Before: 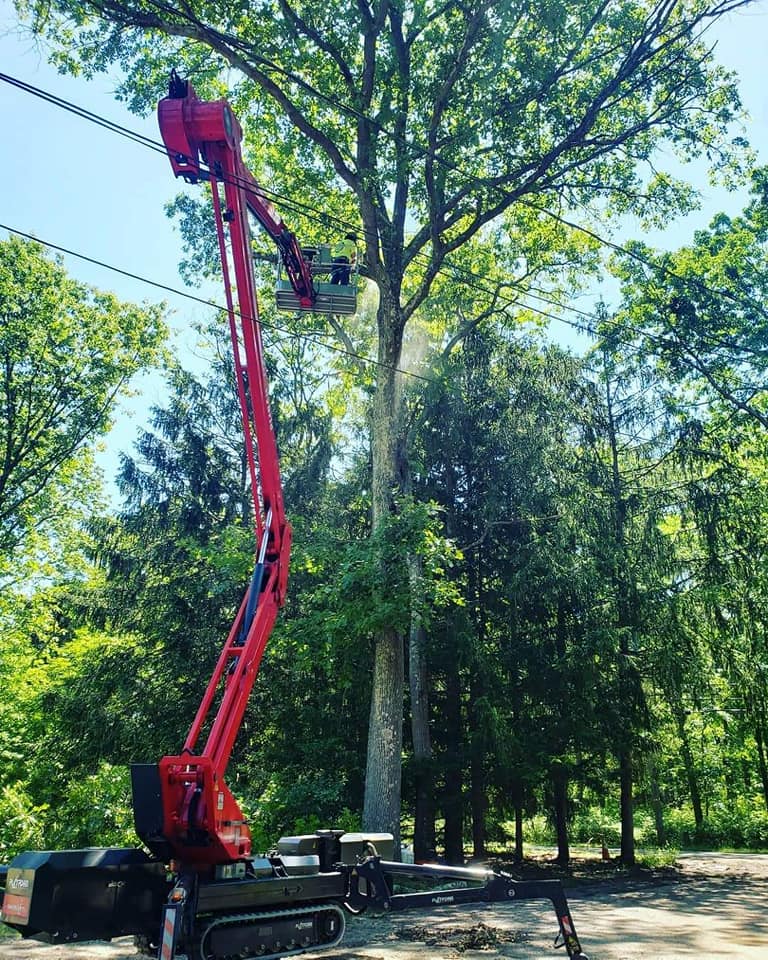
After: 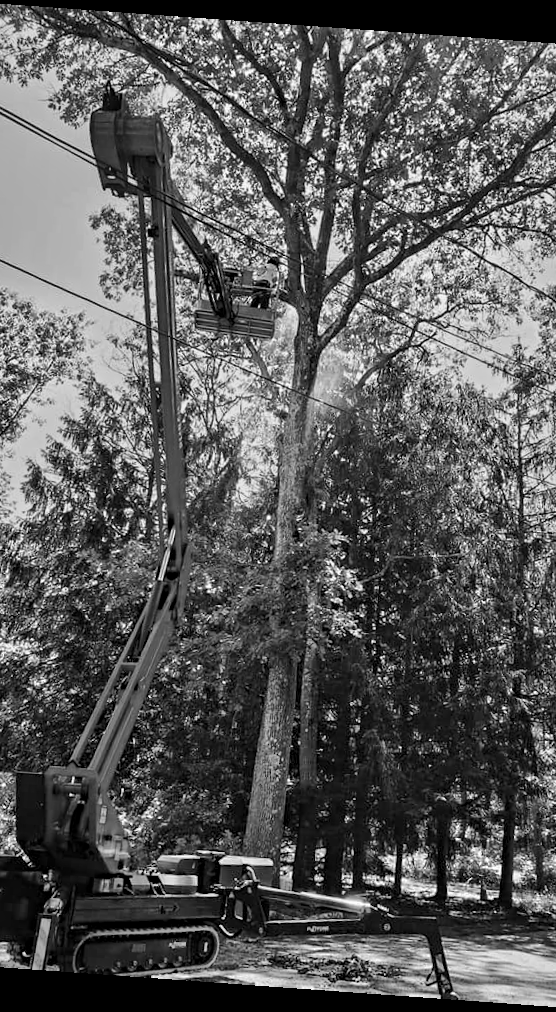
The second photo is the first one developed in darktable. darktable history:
contrast equalizer: y [[0.5, 0.501, 0.525, 0.597, 0.58, 0.514], [0.5 ×6], [0.5 ×6], [0 ×6], [0 ×6]]
crop and rotate: left 15.446%, right 17.836%
tone equalizer: on, module defaults
color calibration: output R [1.063, -0.012, -0.003, 0], output B [-0.079, 0.047, 1, 0], illuminant custom, x 0.46, y 0.43, temperature 2642.66 K
monochrome: a -71.75, b 75.82
white balance: red 0.978, blue 0.999
rotate and perspective: rotation 4.1°, automatic cropping off
shadows and highlights: shadows 43.71, white point adjustment -1.46, soften with gaussian
